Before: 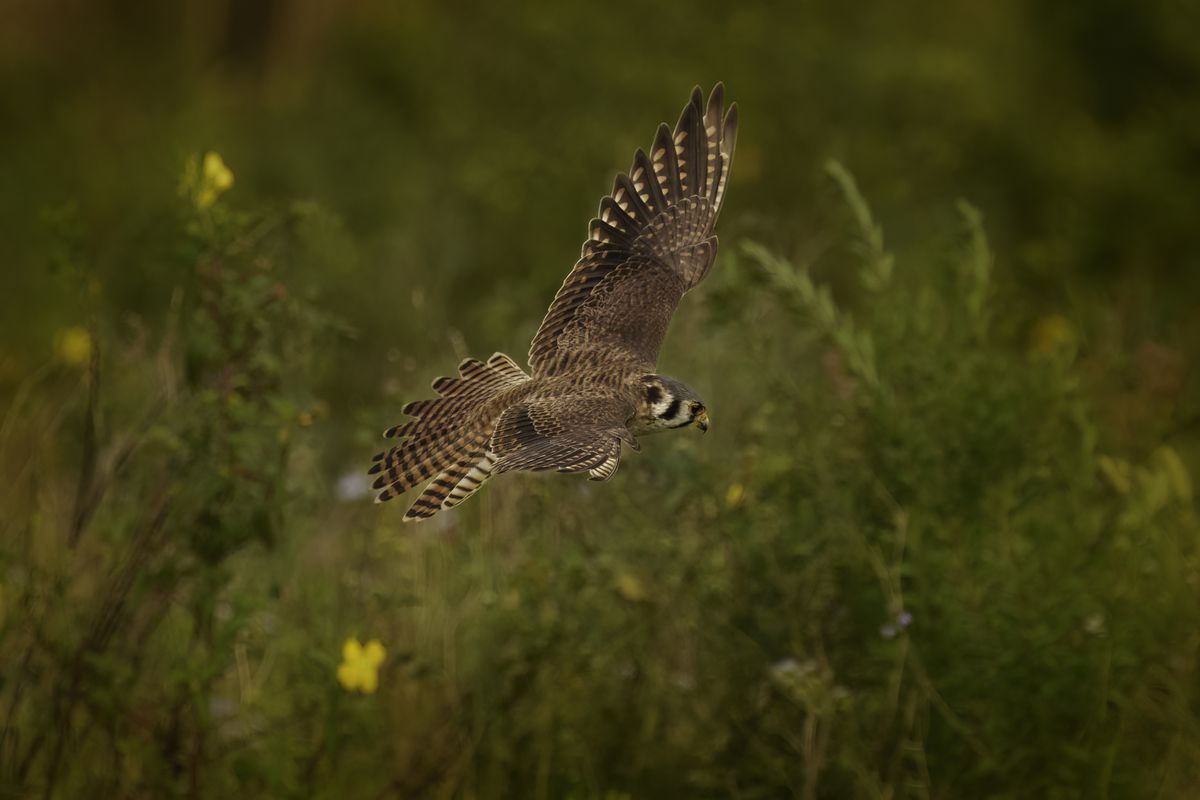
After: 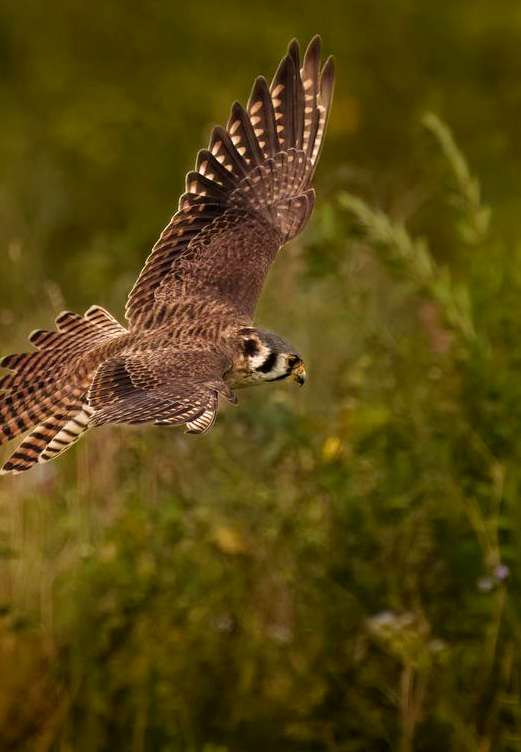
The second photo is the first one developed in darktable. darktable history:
filmic rgb: black relative exposure -7.98 EV, white relative exposure 2.18 EV, hardness 6.99, iterations of high-quality reconstruction 0
crop: left 33.62%, top 5.964%, right 22.96%
